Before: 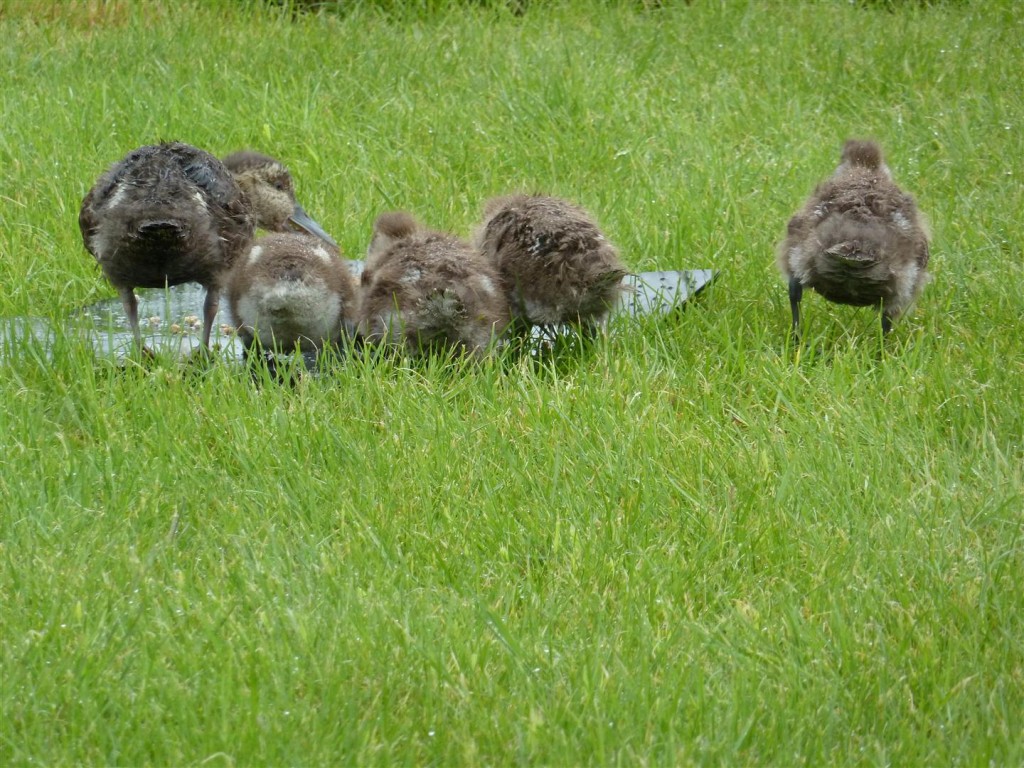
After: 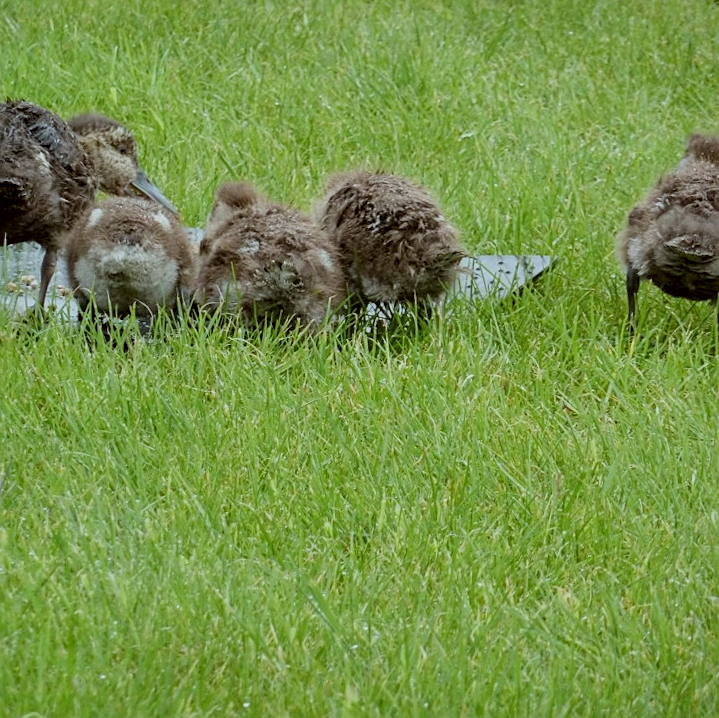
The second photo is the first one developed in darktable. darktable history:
local contrast: on, module defaults
filmic rgb: black relative exposure -16 EV, white relative exposure 6.17 EV, hardness 5.22, iterations of high-quality reconstruction 10
crop and rotate: angle -3°, left 14.03%, top 0.034%, right 10.902%, bottom 0.036%
sharpen: on, module defaults
color correction: highlights a* -3.34, highlights b* -6.63, shadows a* 3.1, shadows b* 5.67
